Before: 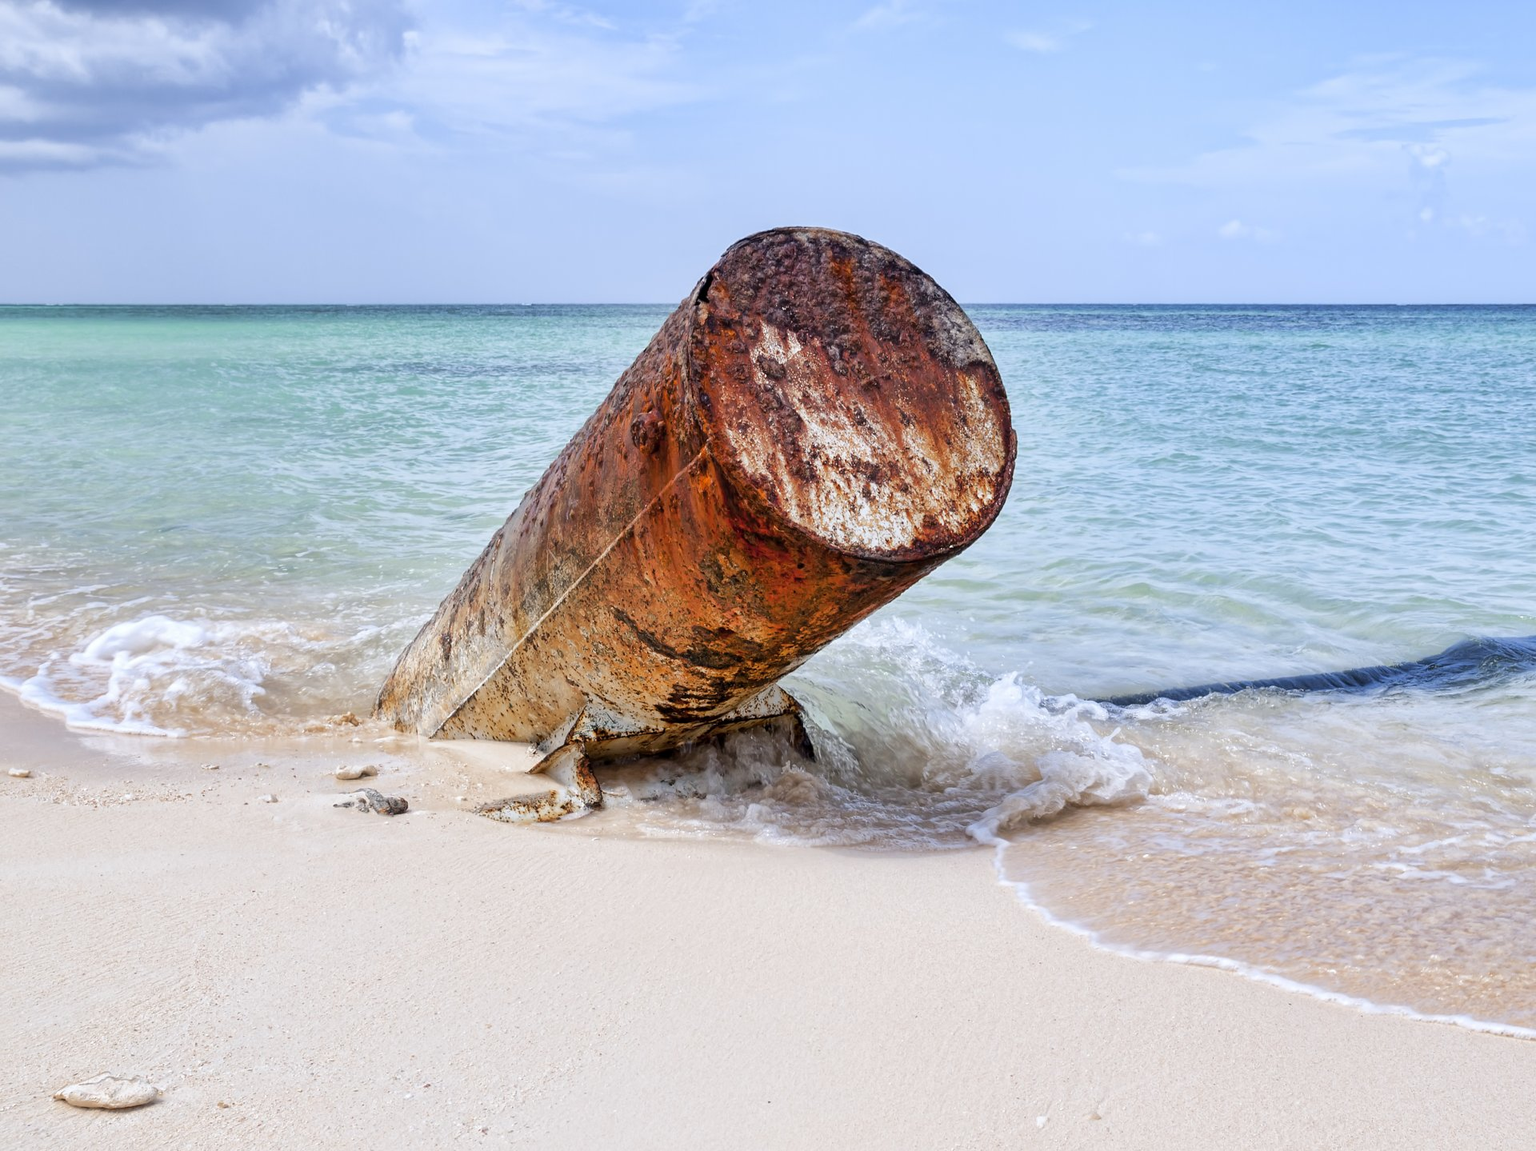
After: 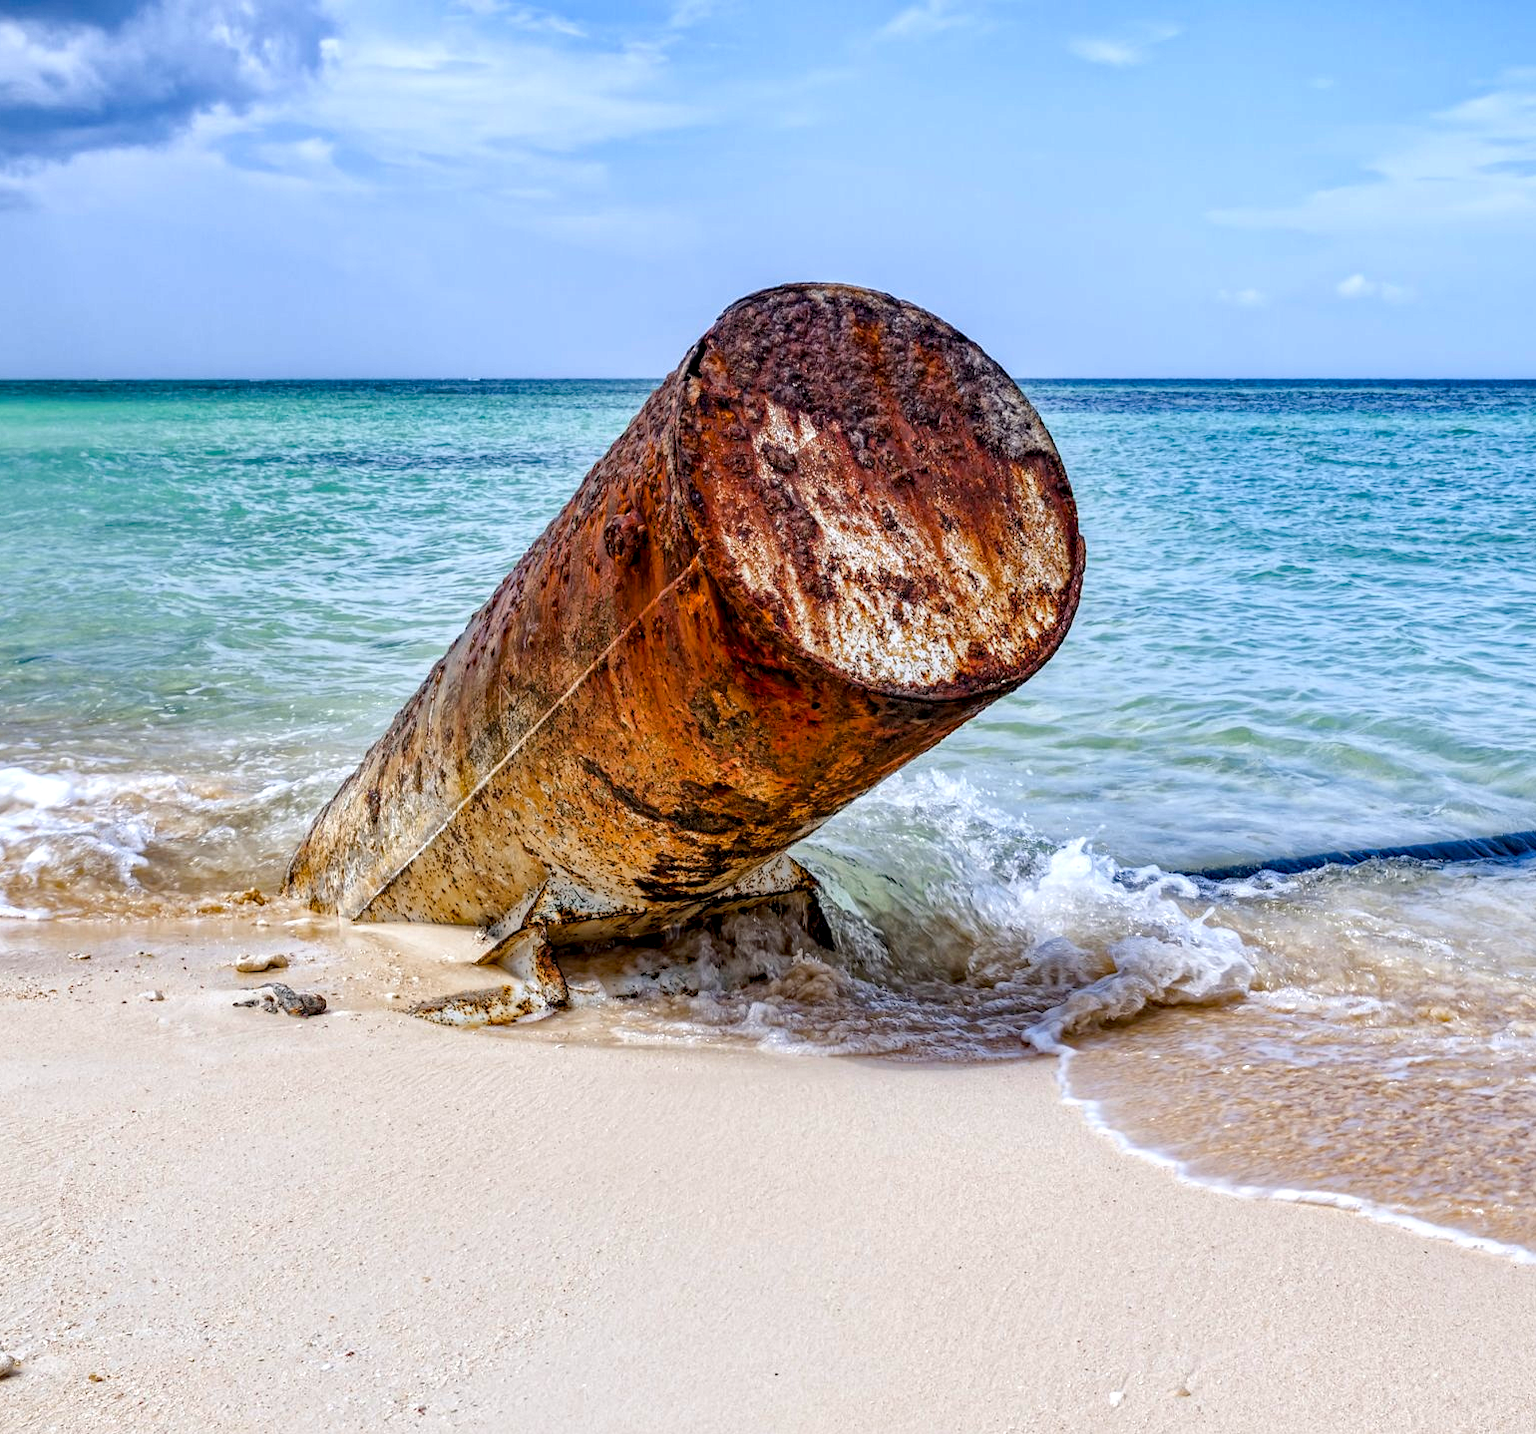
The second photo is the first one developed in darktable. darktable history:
crop and rotate: left 9.535%, right 10.238%
color balance rgb: perceptual saturation grading › global saturation 15.097%, global vibrance 14.302%
local contrast: highlights 61%, detail 143%, midtone range 0.431
haze removal: strength 0.502, distance 0.431, compatibility mode true, adaptive false
